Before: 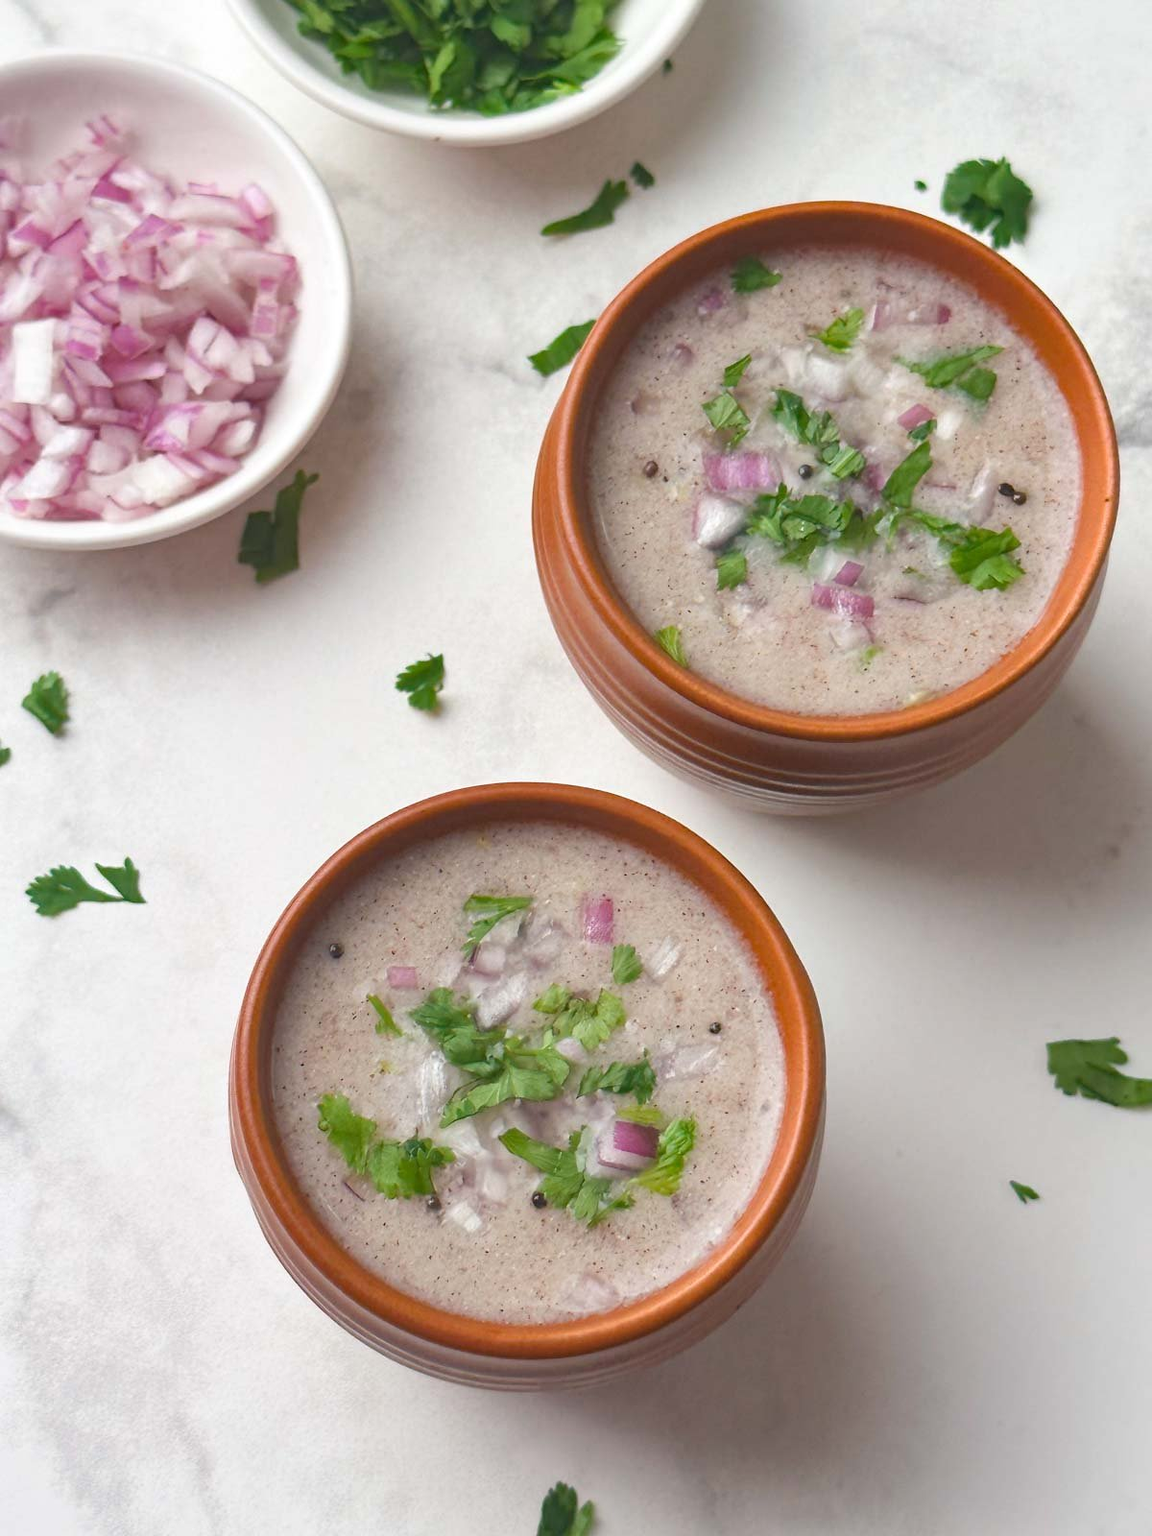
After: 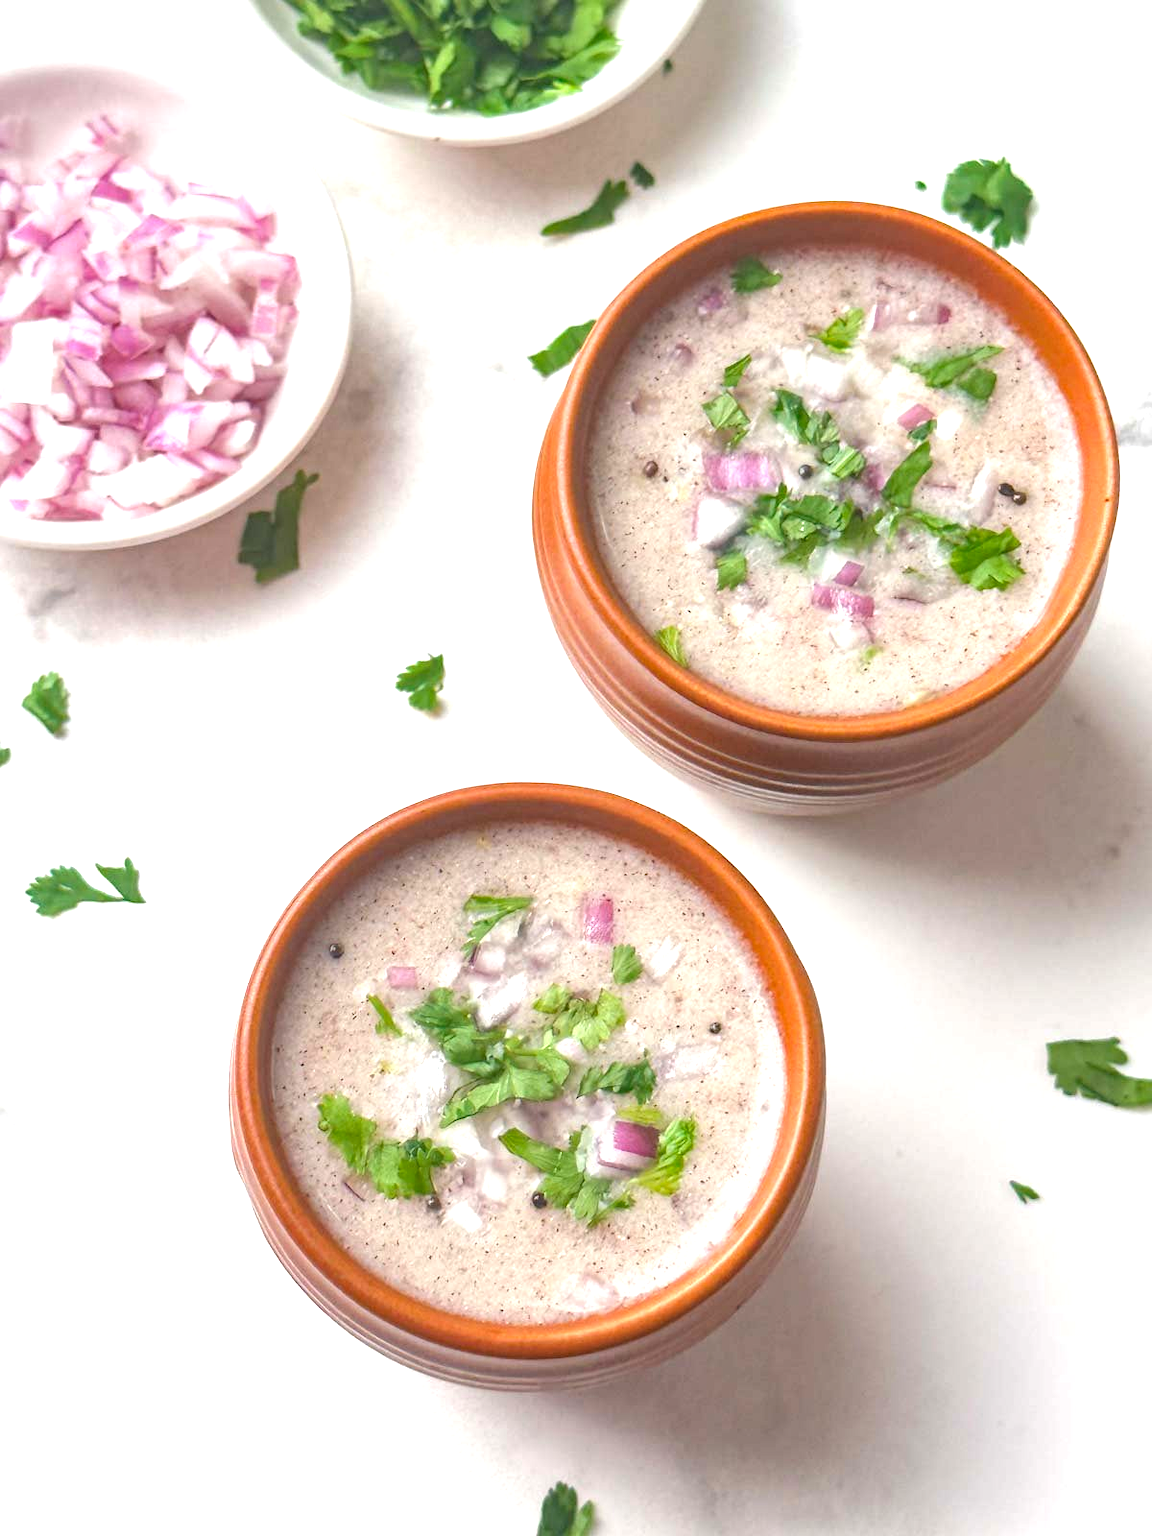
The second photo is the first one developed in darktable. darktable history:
local contrast: detail 130%
contrast brightness saturation: contrast -0.12
exposure: black level correction 0, exposure 1.095 EV, compensate exposure bias true, compensate highlight preservation false
tone equalizer: -8 EV -0.565 EV, edges refinement/feathering 500, mask exposure compensation -1.57 EV, preserve details no
